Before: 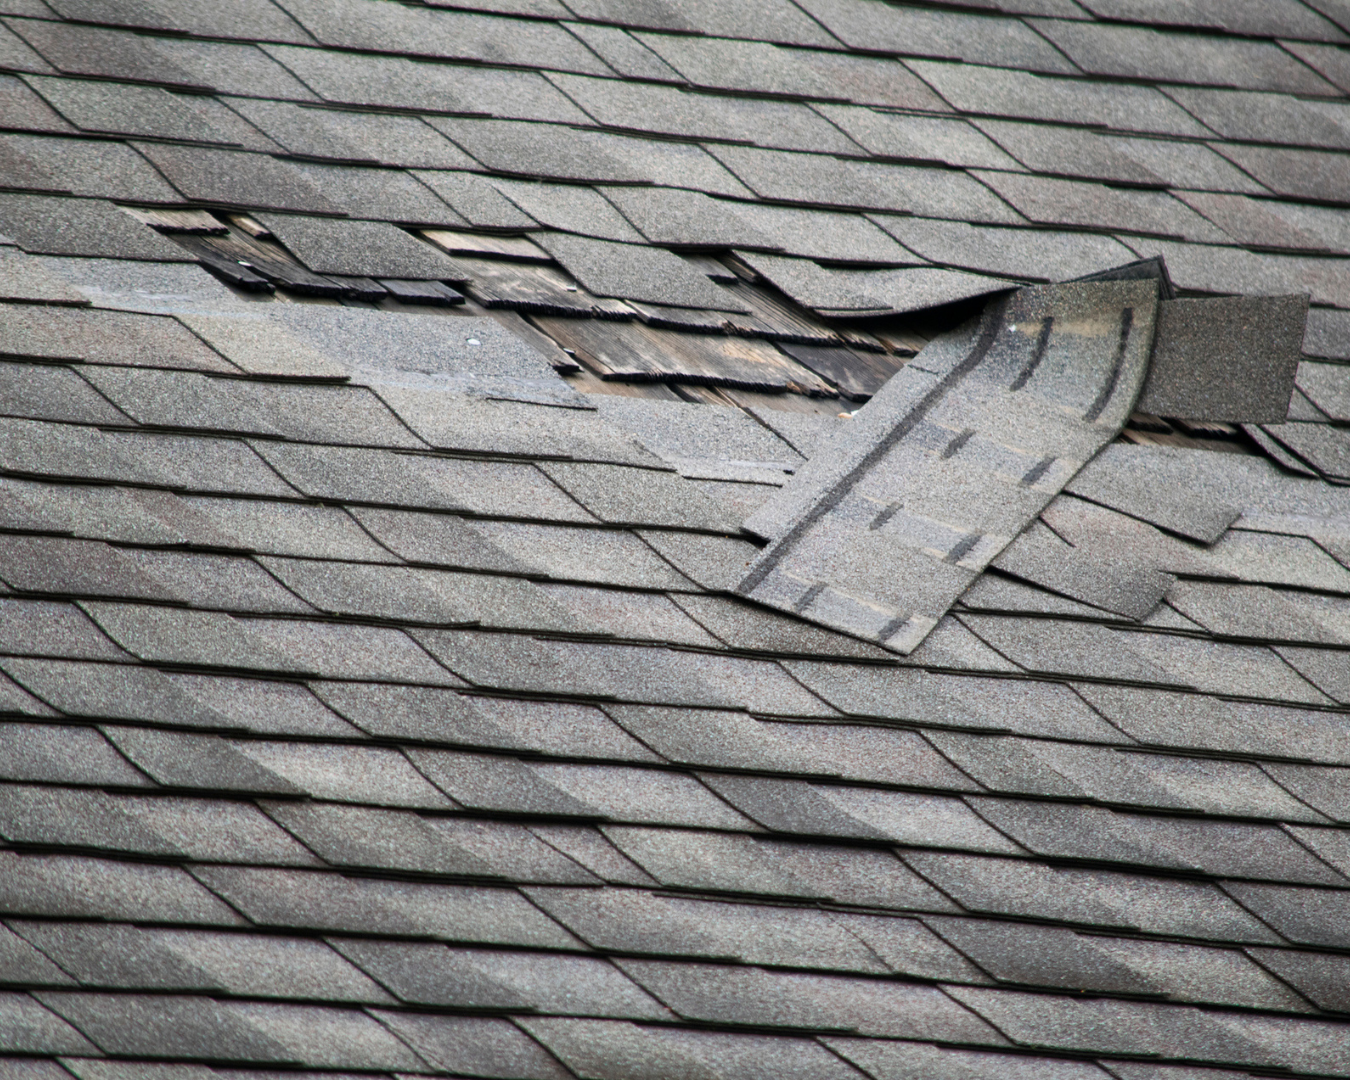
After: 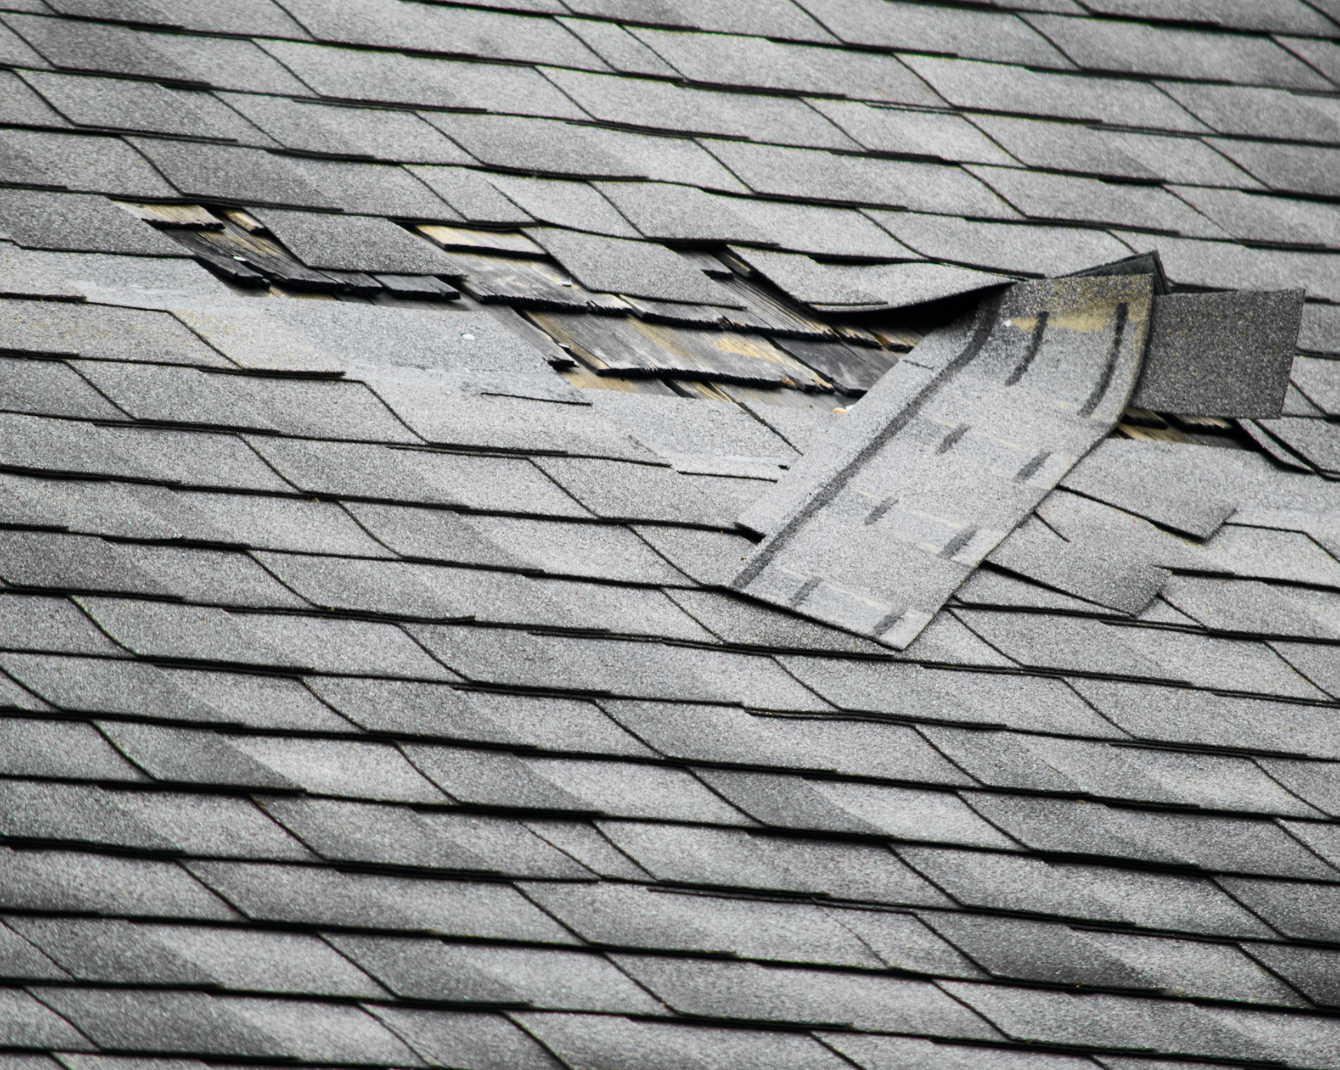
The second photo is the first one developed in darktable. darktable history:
tone curve: curves: ch0 [(0, 0) (0.071, 0.047) (0.266, 0.26) (0.483, 0.554) (0.753, 0.811) (1, 0.983)]; ch1 [(0, 0) (0.346, 0.307) (0.408, 0.387) (0.463, 0.465) (0.482, 0.493) (0.502, 0.499) (0.517, 0.502) (0.55, 0.548) (0.597, 0.61) (0.651, 0.698) (1, 1)]; ch2 [(0, 0) (0.346, 0.34) (0.434, 0.46) (0.485, 0.494) (0.5, 0.498) (0.517, 0.506) (0.526, 0.545) (0.583, 0.61) (0.625, 0.659) (1, 1)], color space Lab, independent channels, preserve colors none
crop: left 0.434%, top 0.485%, right 0.244%, bottom 0.386%
